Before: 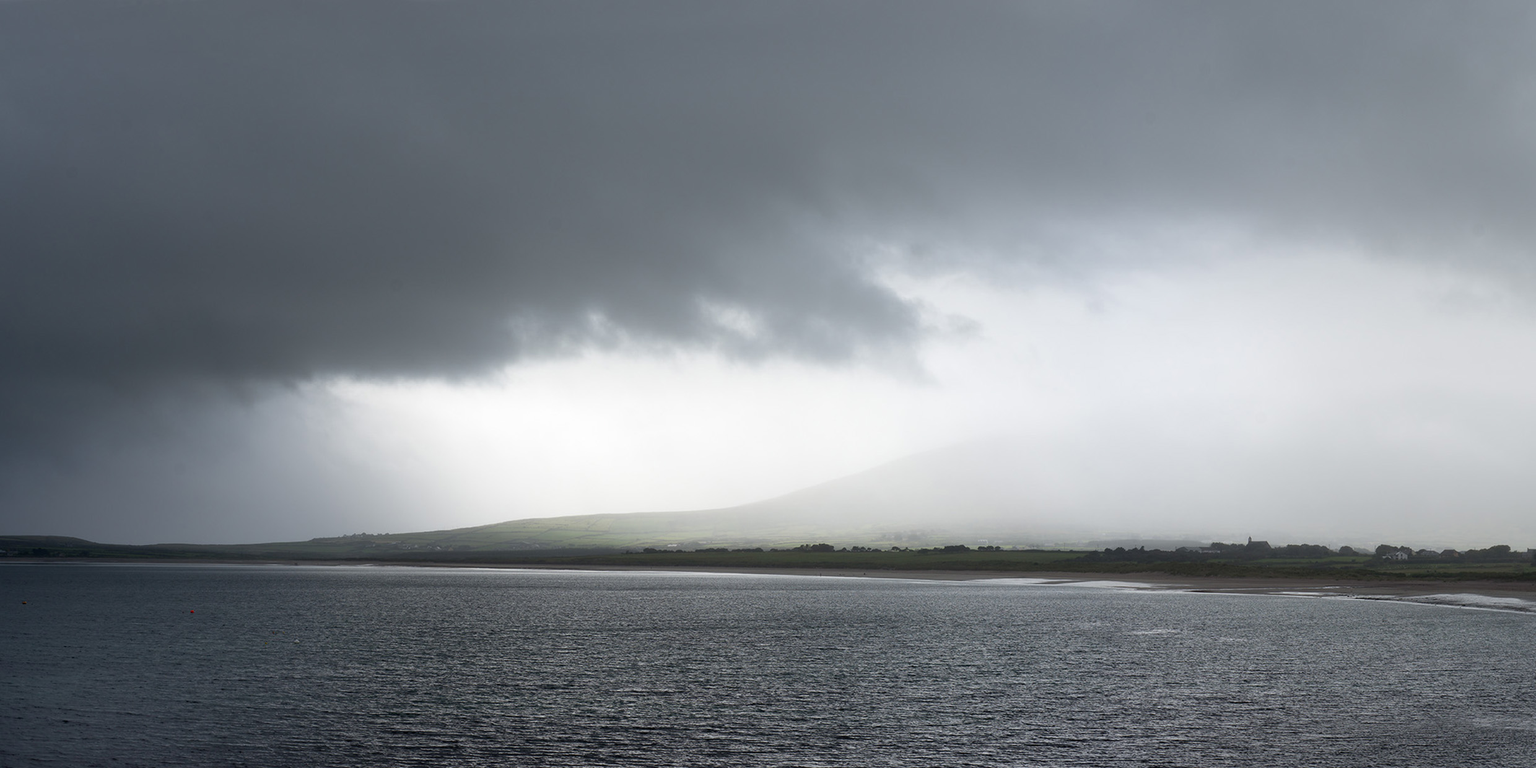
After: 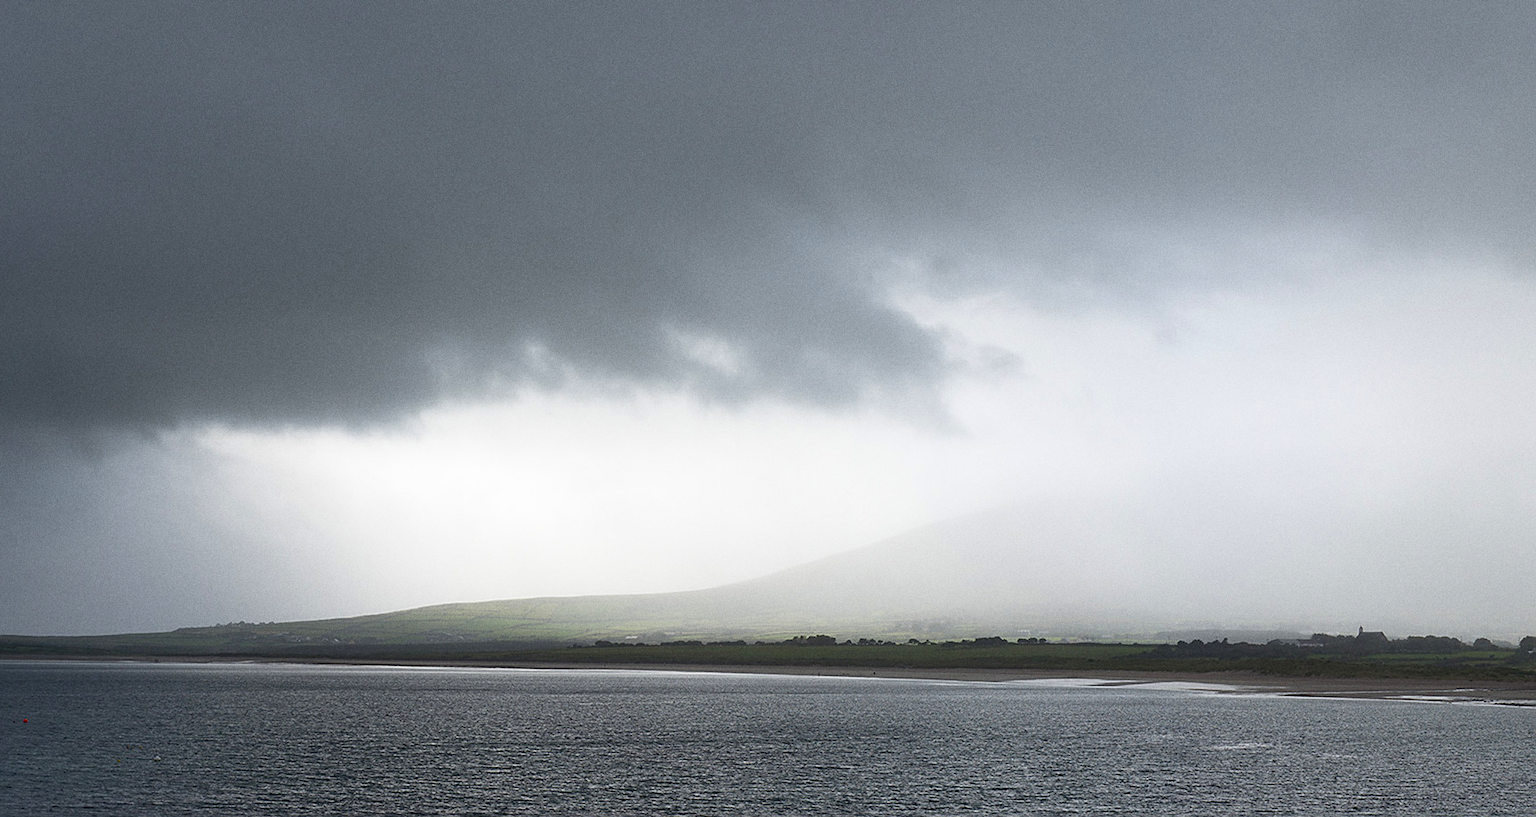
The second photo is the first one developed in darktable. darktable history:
crop: left 11.225%, top 5.381%, right 9.565%, bottom 10.314%
sharpen: on, module defaults
grain: on, module defaults
contrast brightness saturation: saturation 0.18
